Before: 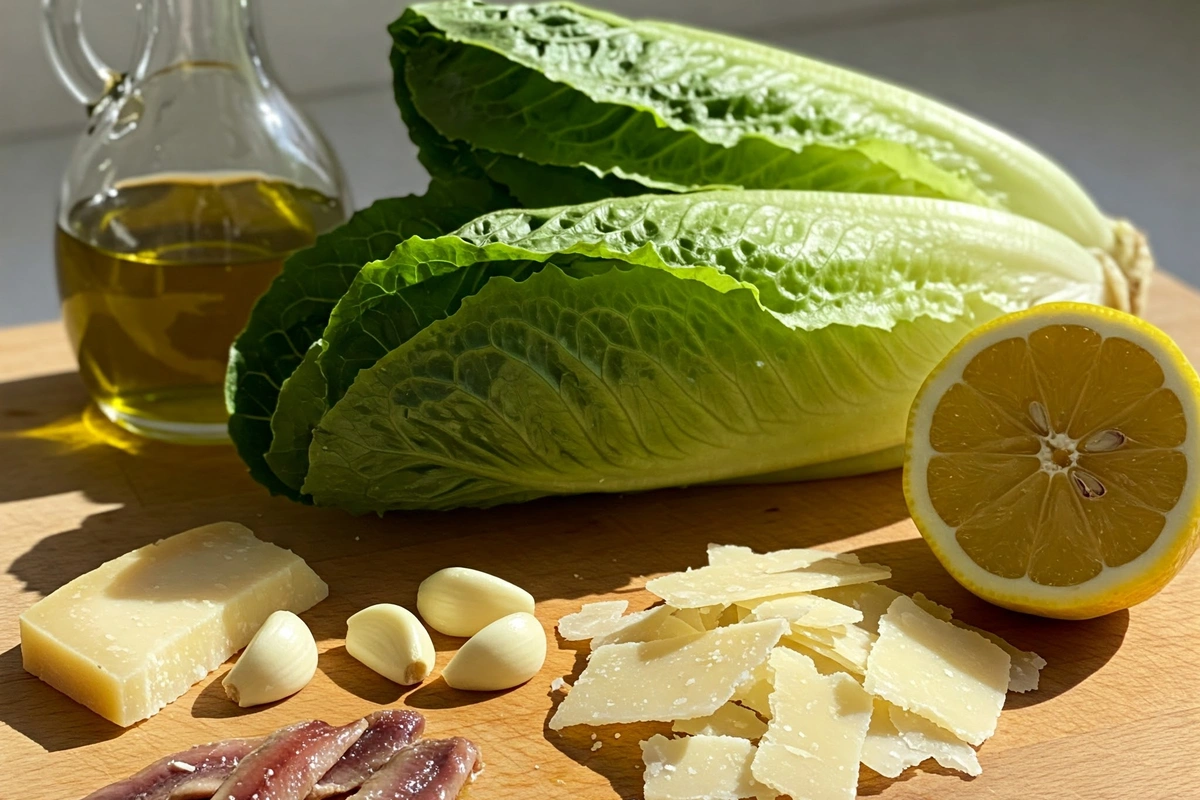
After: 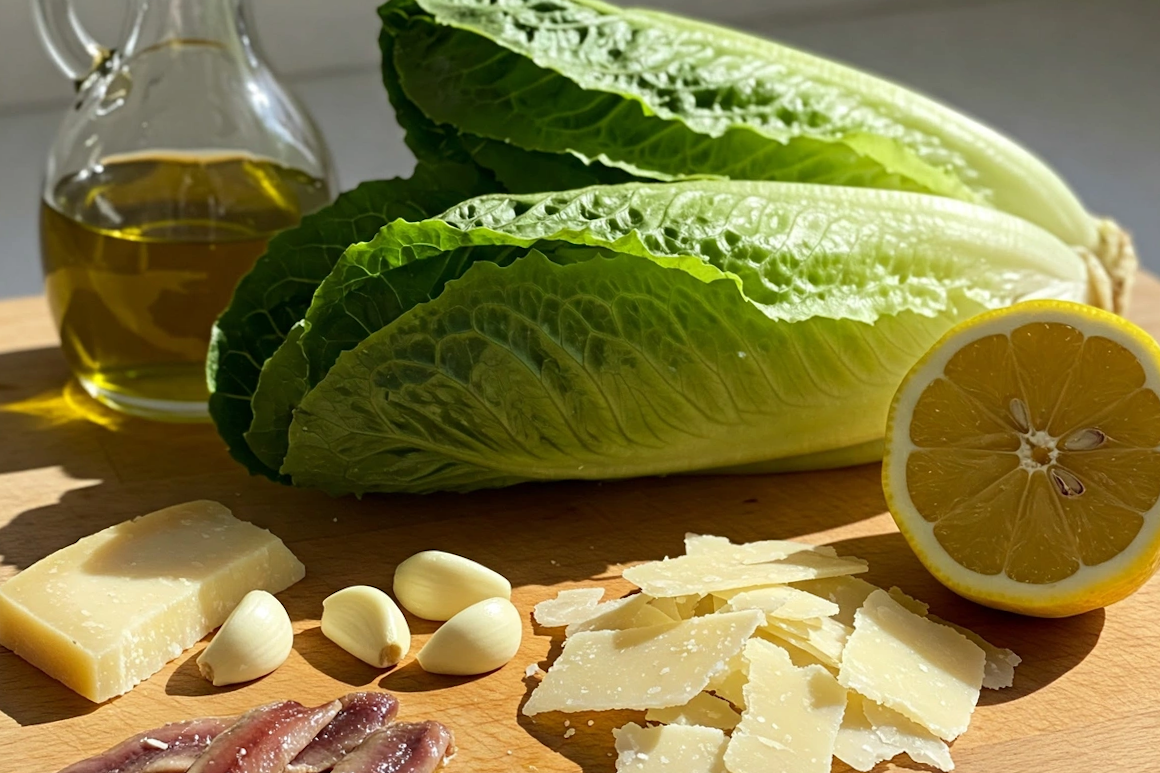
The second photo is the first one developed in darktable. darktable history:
crop and rotate: angle -1.32°
